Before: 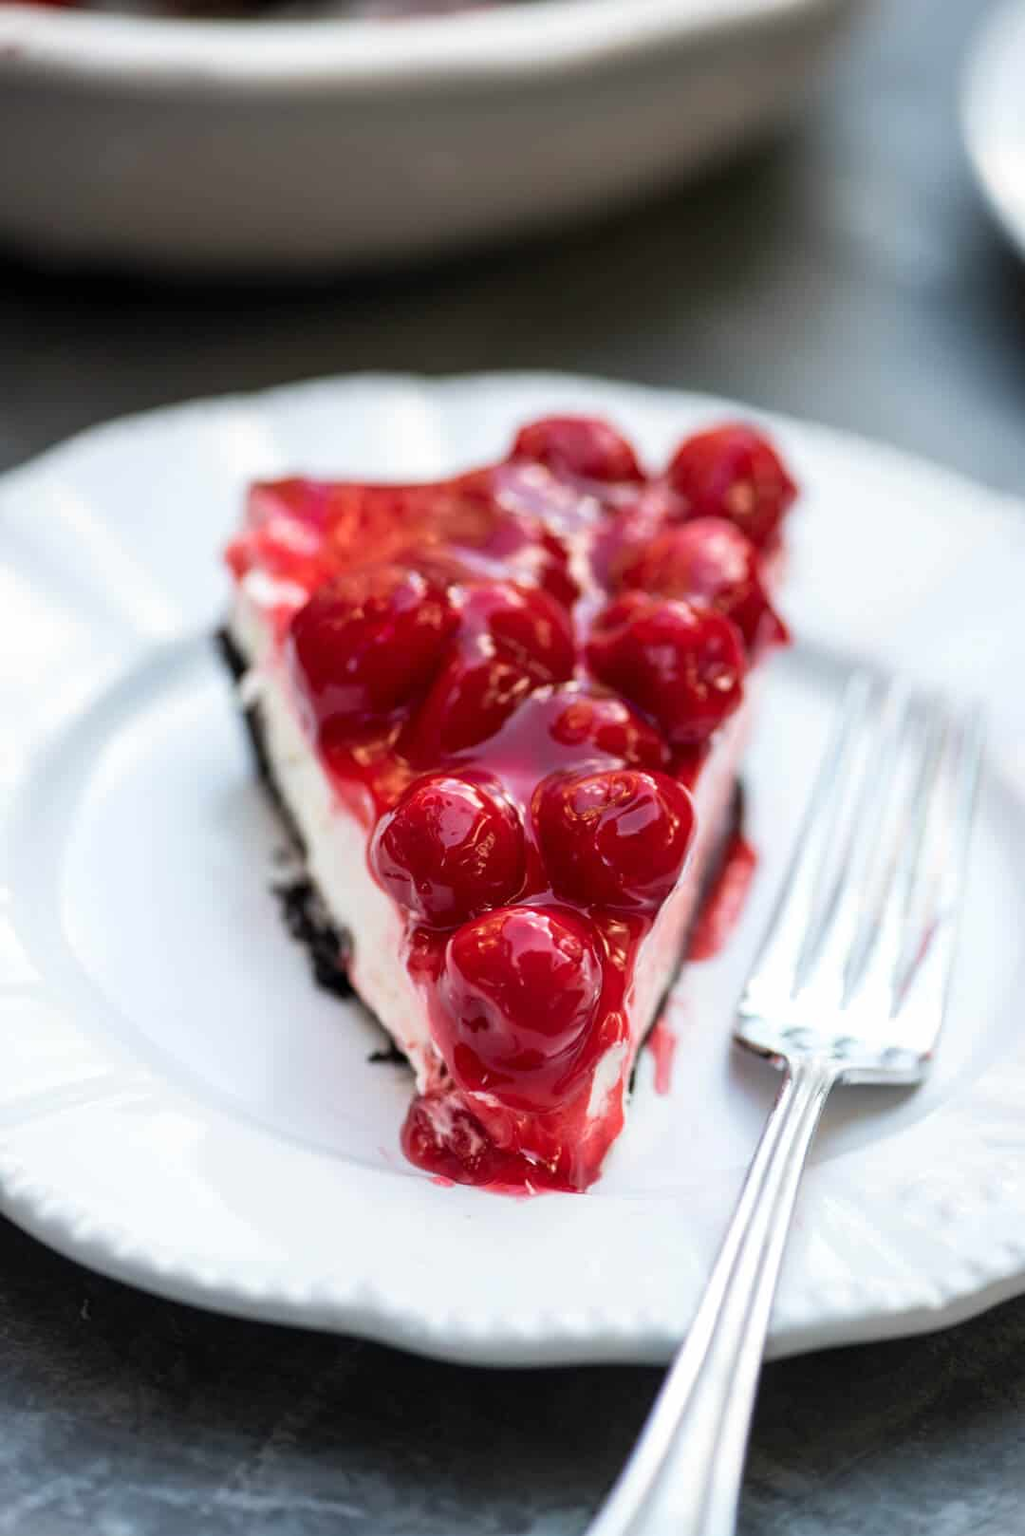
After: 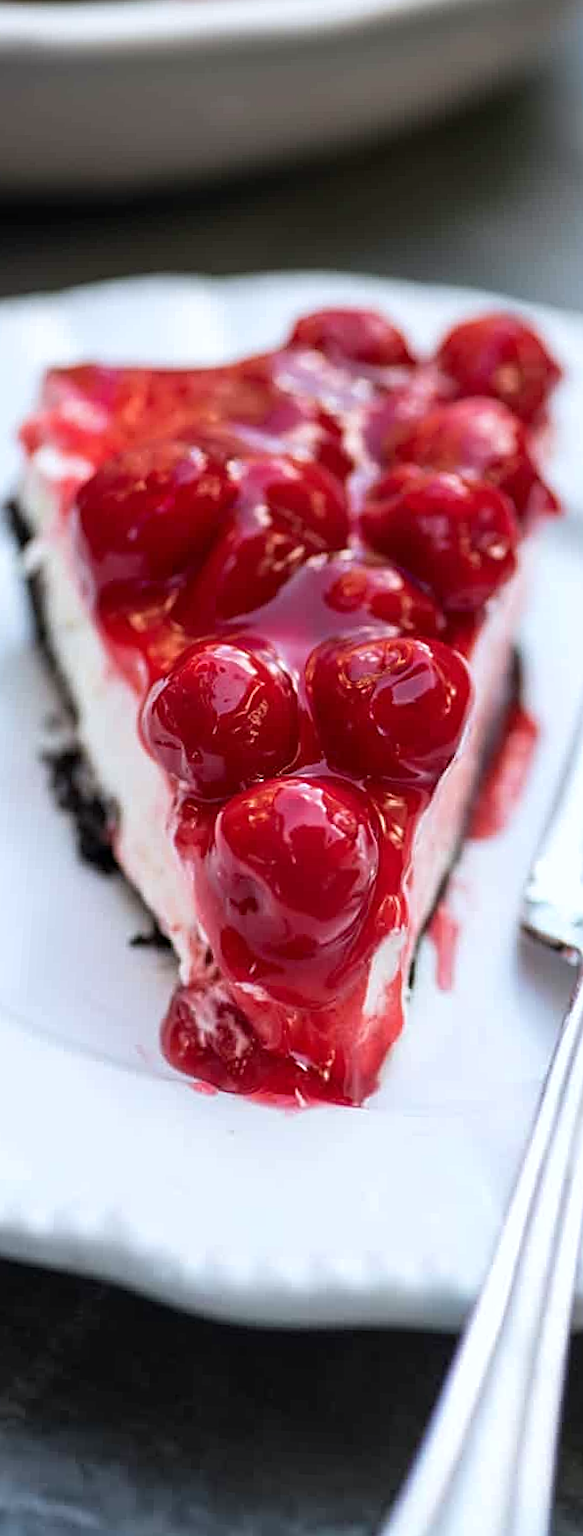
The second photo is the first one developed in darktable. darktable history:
crop and rotate: left 15.754%, right 17.579%
sharpen: on, module defaults
white balance: red 0.976, blue 1.04
levels: levels [0, 0.498, 1]
rotate and perspective: rotation 0.72°, lens shift (vertical) -0.352, lens shift (horizontal) -0.051, crop left 0.152, crop right 0.859, crop top 0.019, crop bottom 0.964
